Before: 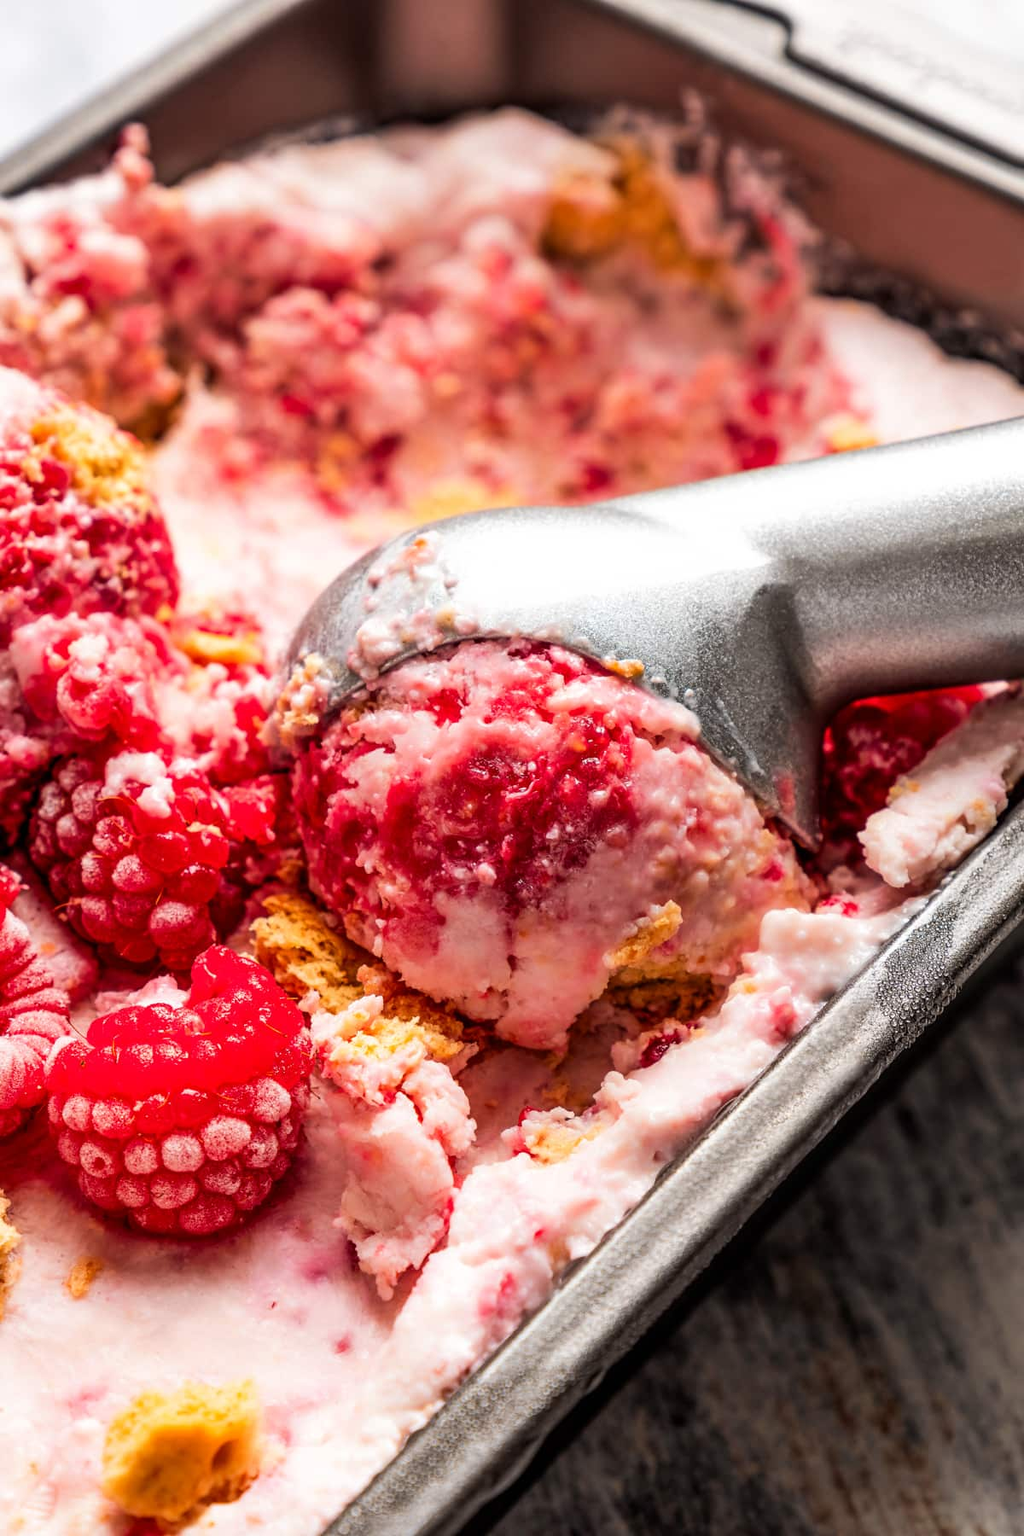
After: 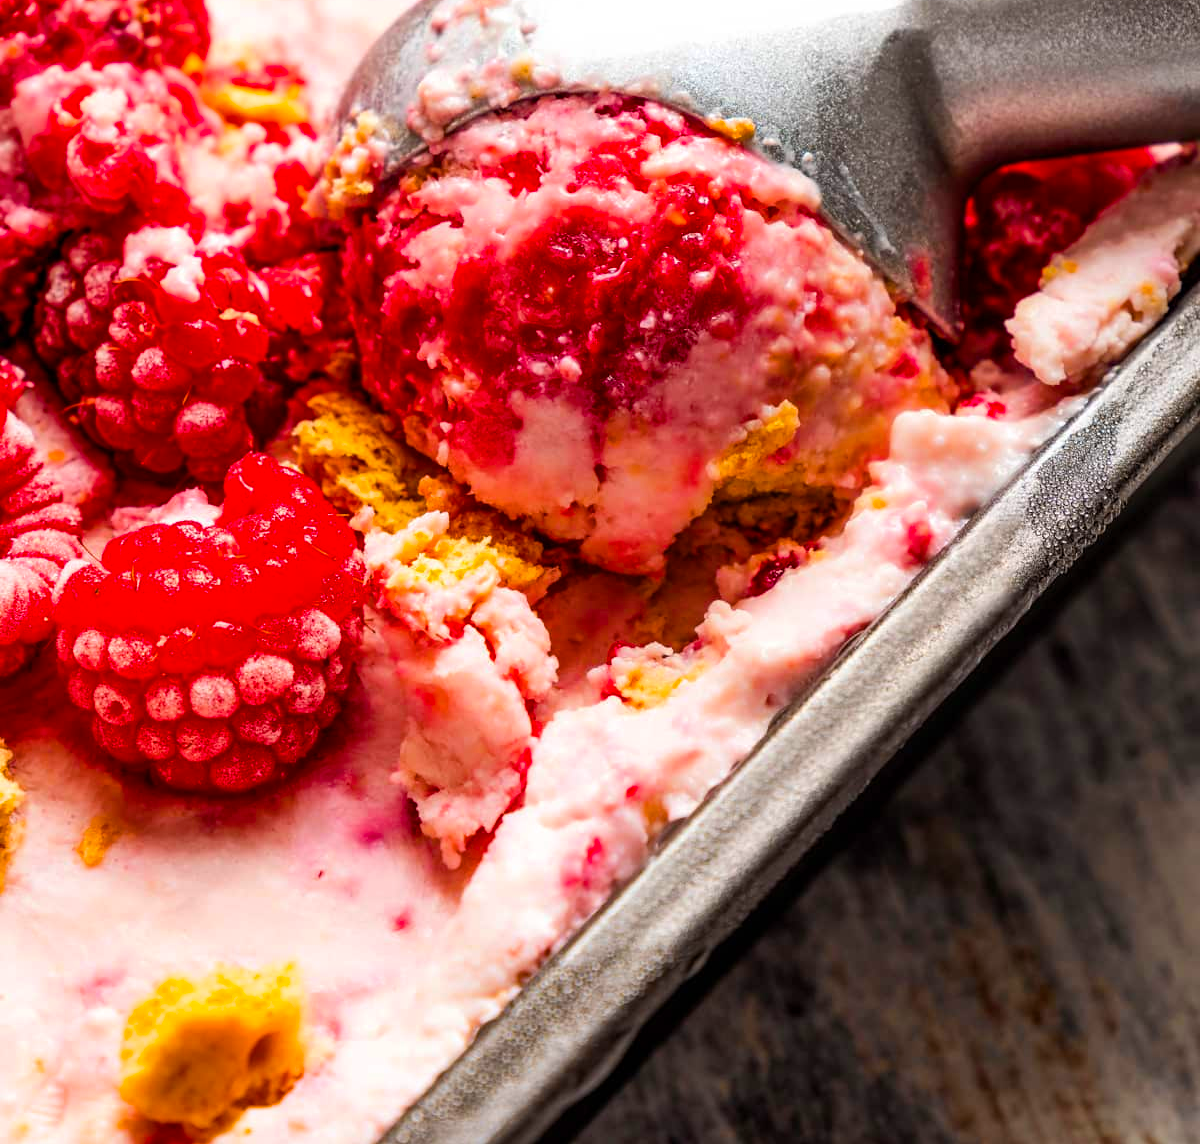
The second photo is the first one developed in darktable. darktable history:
color balance rgb: linear chroma grading › global chroma 15%, perceptual saturation grading › global saturation 30%
crop and rotate: top 36.435%
